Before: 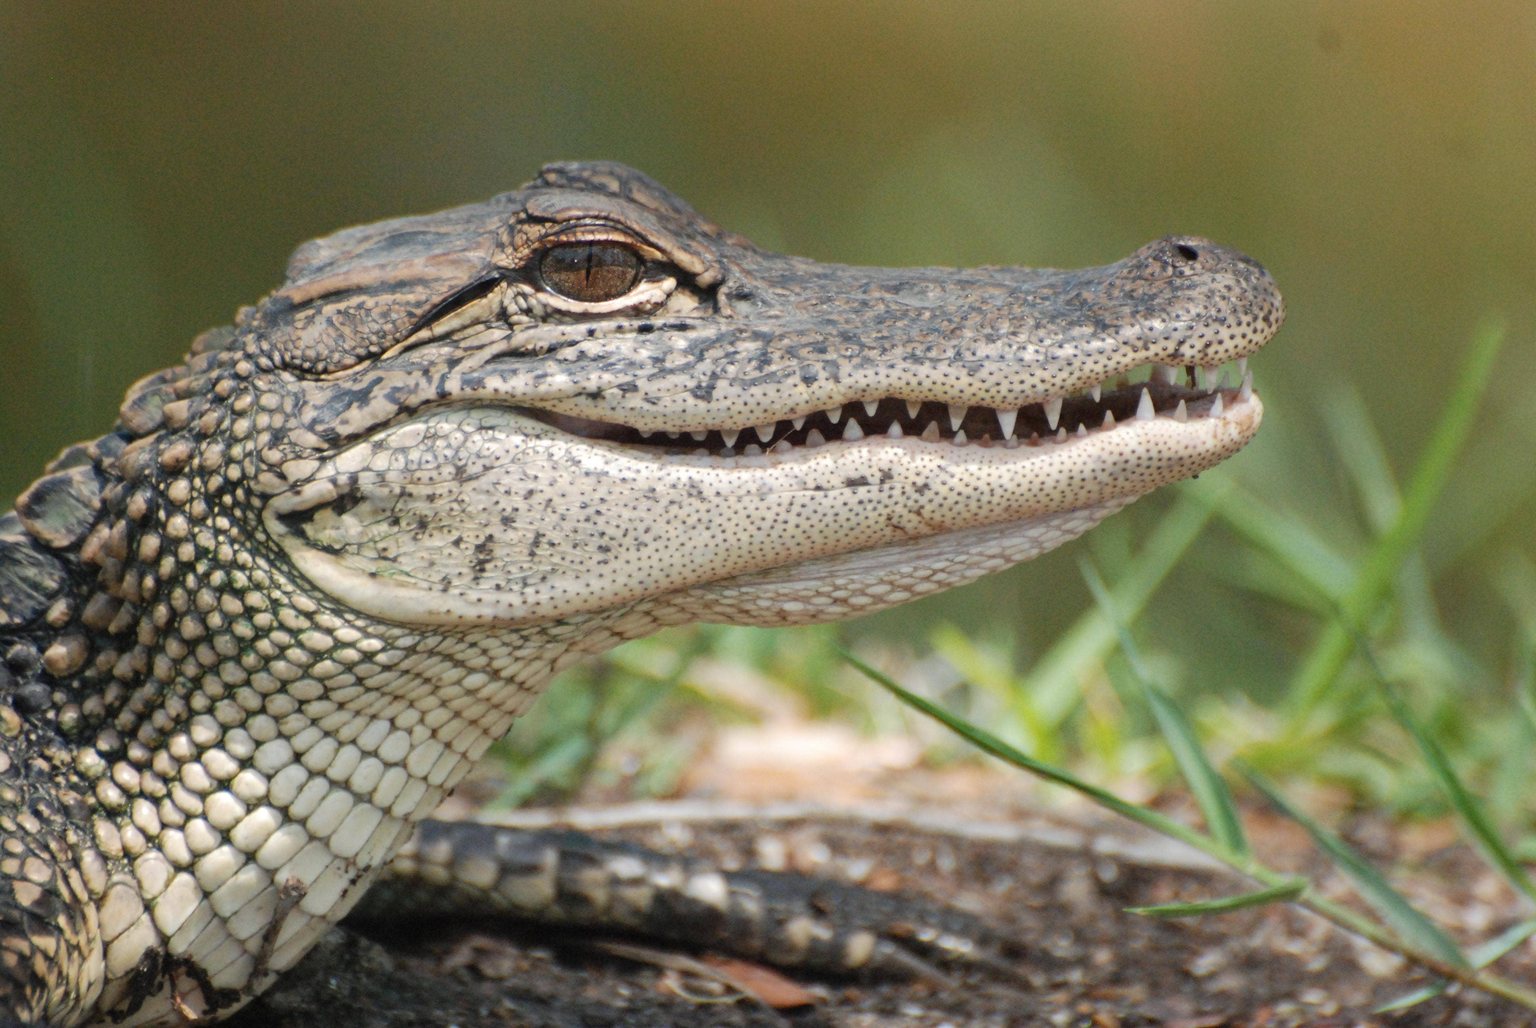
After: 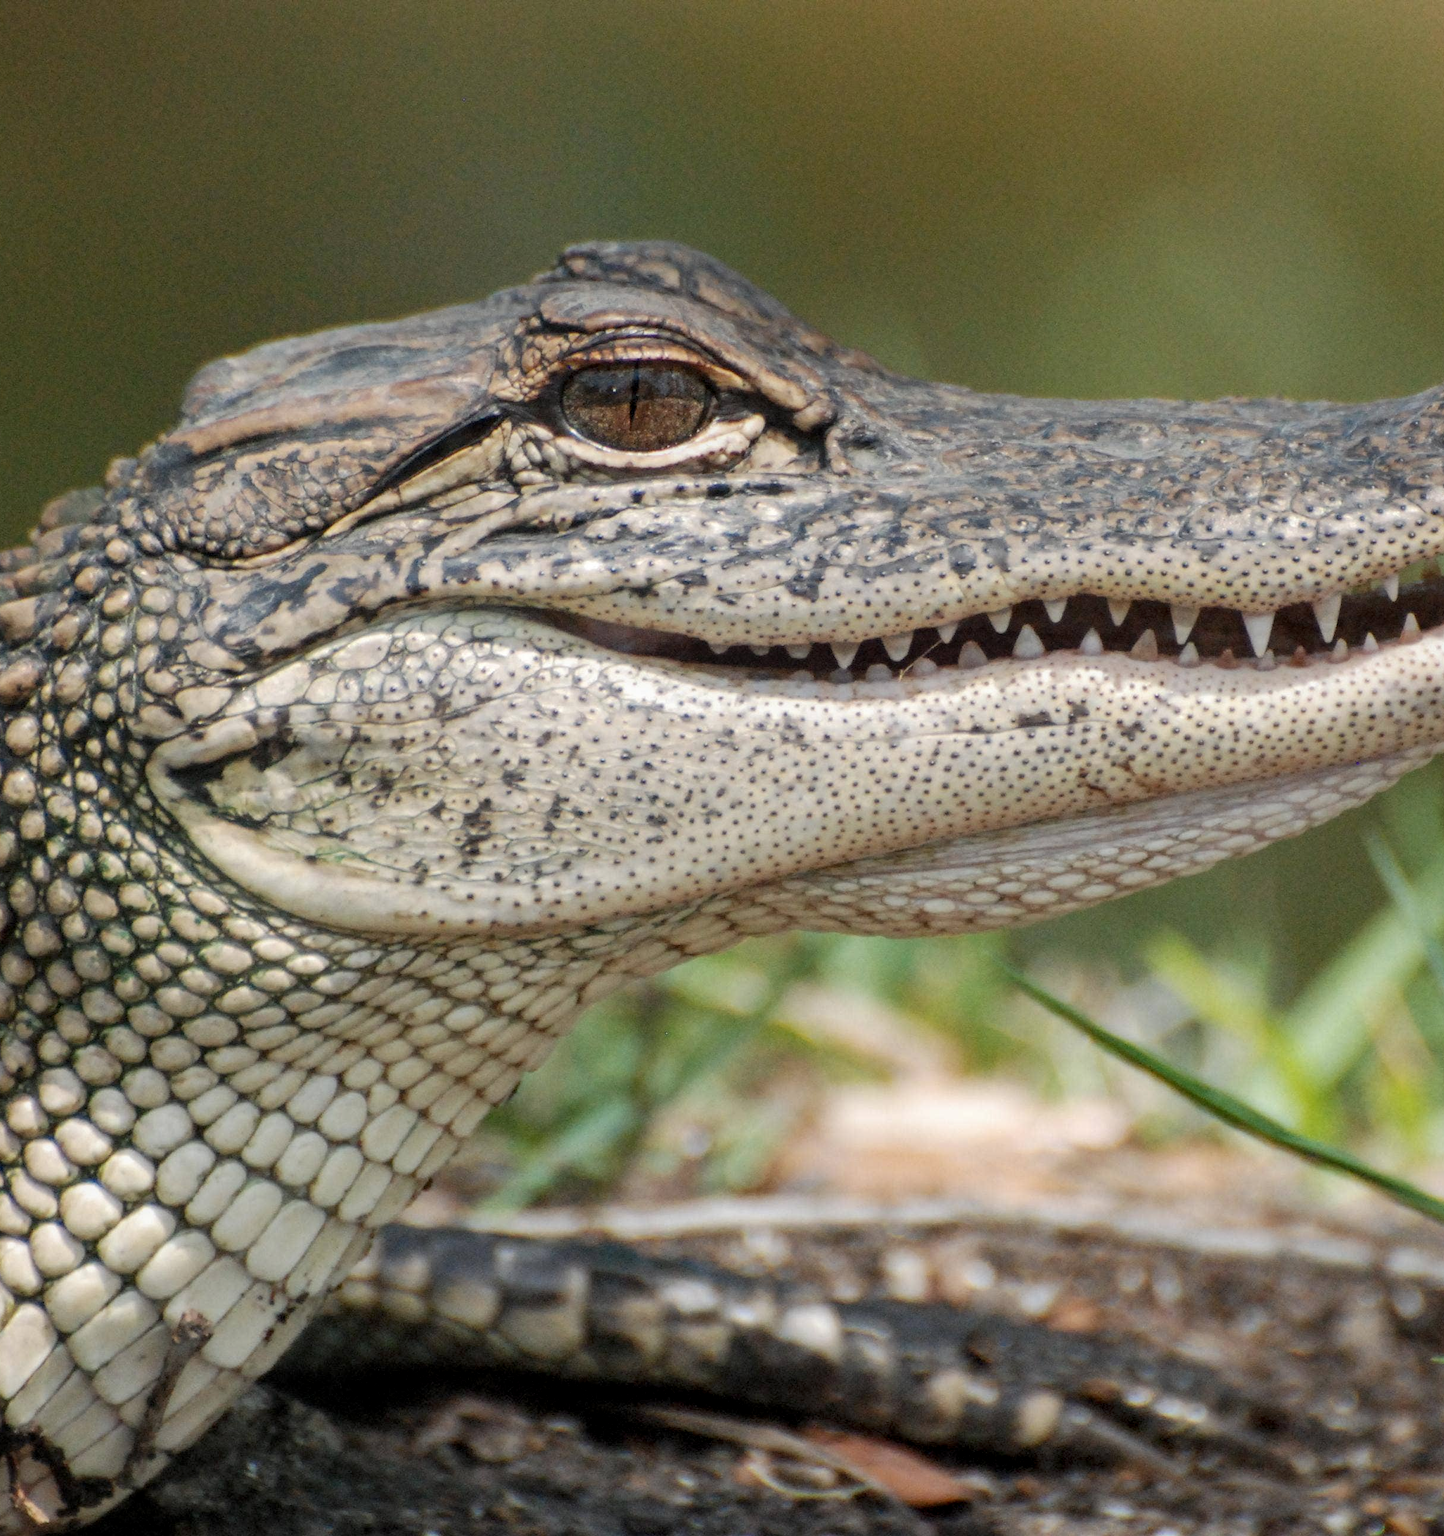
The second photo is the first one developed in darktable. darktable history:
crop: left 10.723%, right 26.305%
local contrast: on, module defaults
exposure: black level correction 0.001, exposure -0.2 EV, compensate highlight preservation false
